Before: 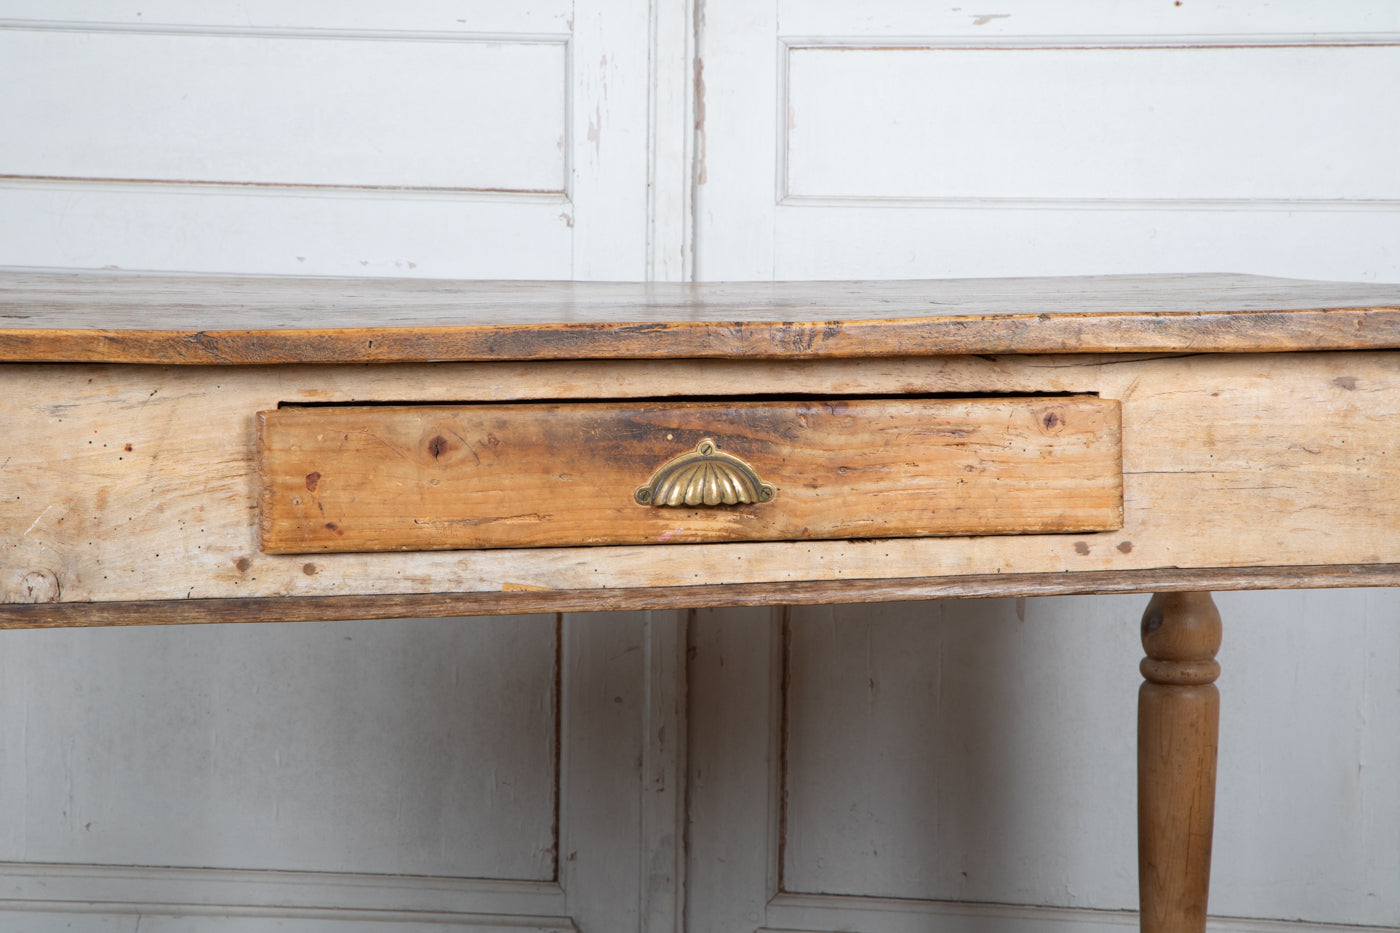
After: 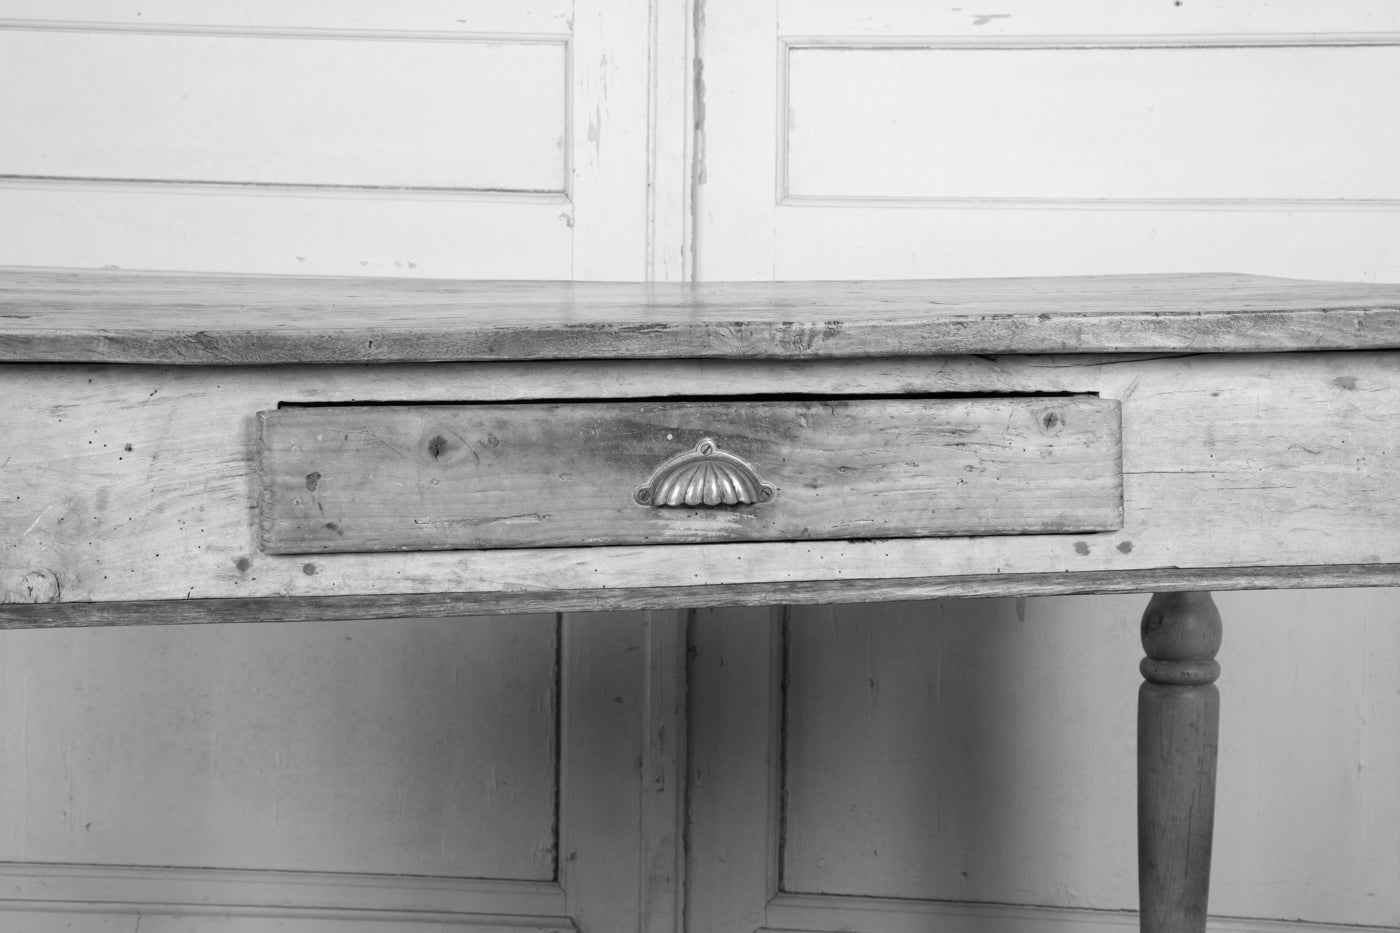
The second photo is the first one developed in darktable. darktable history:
contrast brightness saturation: saturation -0.983
color correction: highlights b* -0.013, saturation 1.15
